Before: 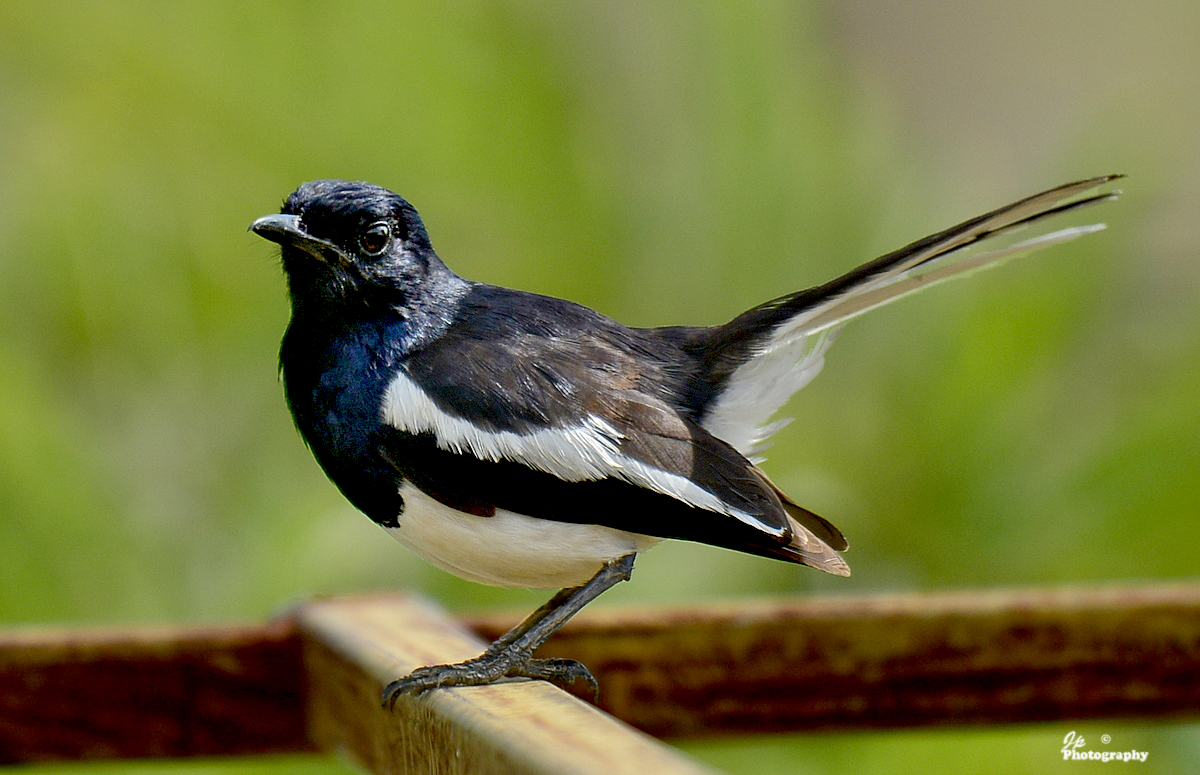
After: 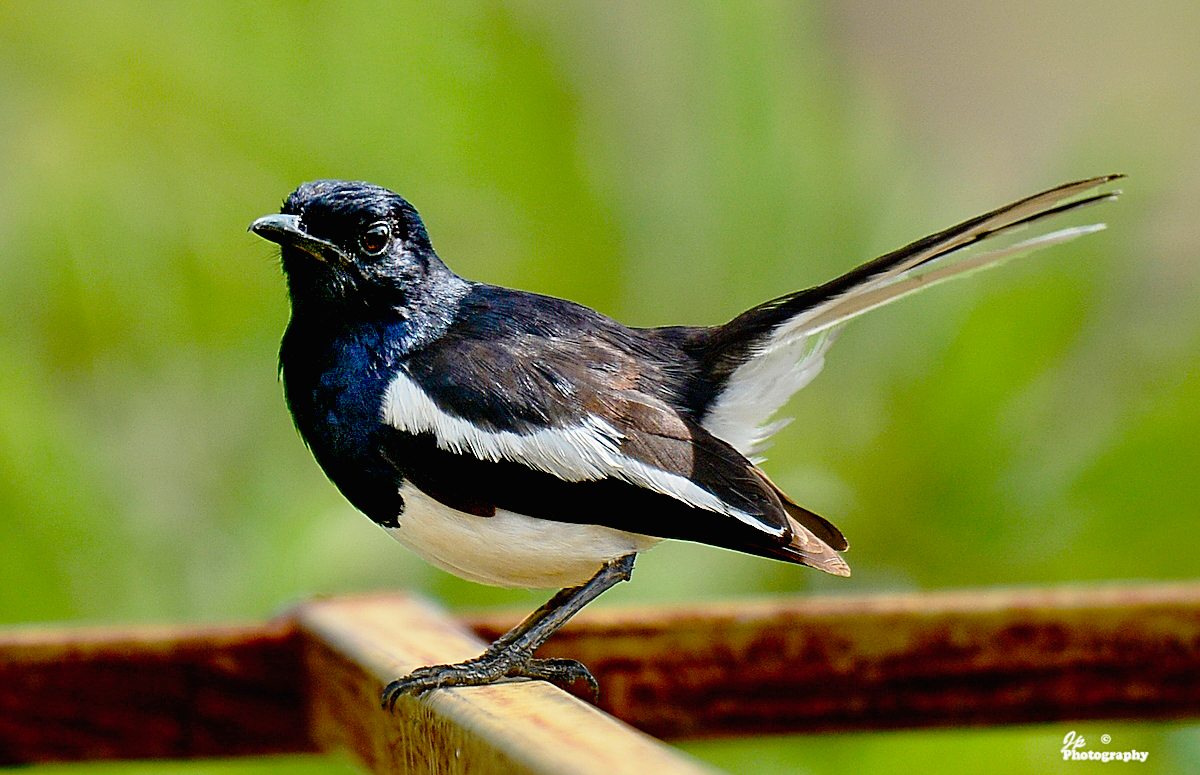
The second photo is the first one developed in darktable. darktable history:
tone curve: curves: ch0 [(0, 0.009) (0.105, 0.08) (0.195, 0.18) (0.283, 0.316) (0.384, 0.434) (0.485, 0.531) (0.638, 0.69) (0.81, 0.872) (1, 0.977)]; ch1 [(0, 0) (0.161, 0.092) (0.35, 0.33) (0.379, 0.401) (0.456, 0.469) (0.502, 0.5) (0.525, 0.518) (0.586, 0.617) (0.635, 0.655) (1, 1)]; ch2 [(0, 0) (0.371, 0.362) (0.437, 0.437) (0.48, 0.49) (0.53, 0.515) (0.56, 0.571) (0.622, 0.606) (1, 1)], preserve colors none
sharpen: amount 0.47
